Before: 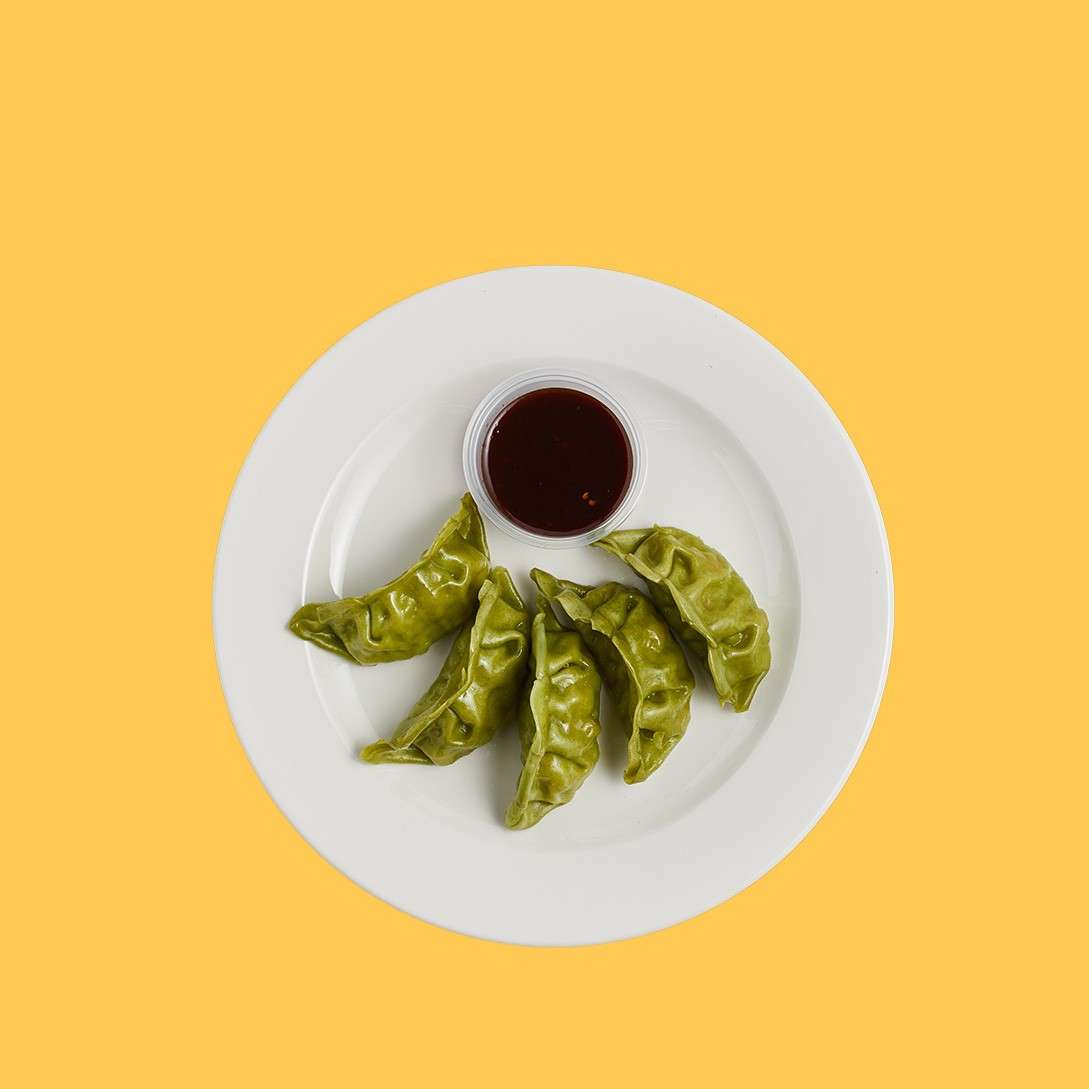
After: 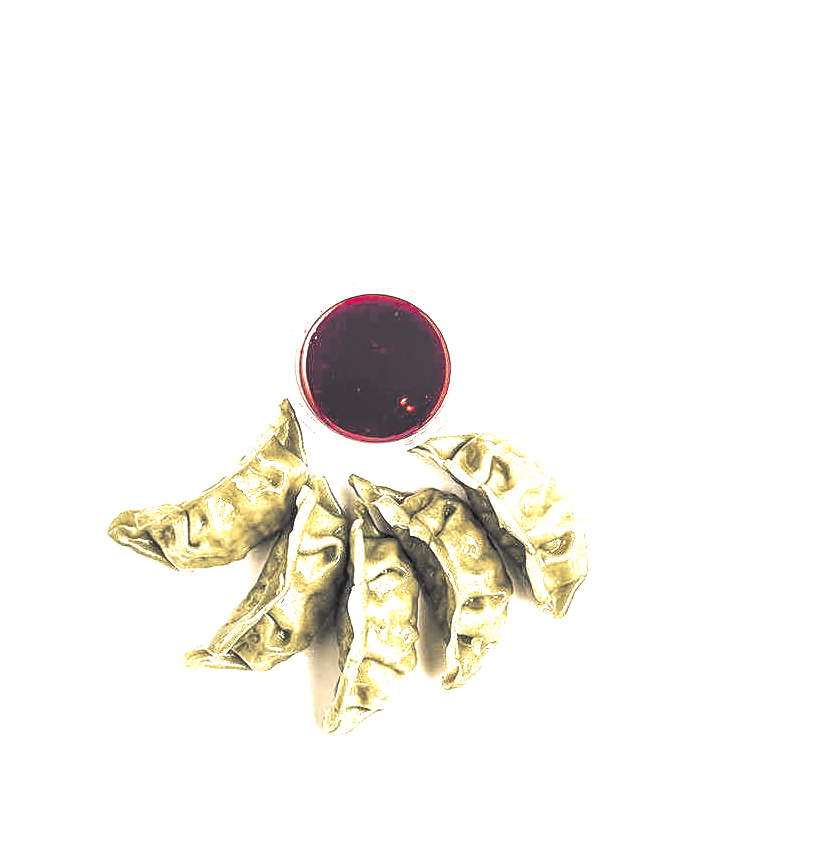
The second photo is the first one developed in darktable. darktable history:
crop: left 16.768%, top 8.653%, right 8.362%, bottom 12.485%
exposure: black level correction 0.001, exposure 1.735 EV, compensate highlight preservation false
color balance rgb: shadows lift › luminance -41.13%, shadows lift › chroma 14.13%, shadows lift › hue 260°, power › luminance -3.76%, power › chroma 0.56%, power › hue 40.37°, highlights gain › luminance 16.81%, highlights gain › chroma 2.94%, highlights gain › hue 260°, global offset › luminance -0.29%, global offset › chroma 0.31%, global offset › hue 260°, perceptual saturation grading › global saturation 20%, perceptual saturation grading › highlights -13.92%, perceptual saturation grading › shadows 50%
split-toning: shadows › hue 43.2°, shadows › saturation 0, highlights › hue 50.4°, highlights › saturation 1
sharpen: on, module defaults
local contrast: on, module defaults
color zones: curves: ch1 [(0, 0.831) (0.08, 0.771) (0.157, 0.268) (0.241, 0.207) (0.562, -0.005) (0.714, -0.013) (0.876, 0.01) (1, 0.831)]
color correction: highlights a* 15, highlights b* 31.55
